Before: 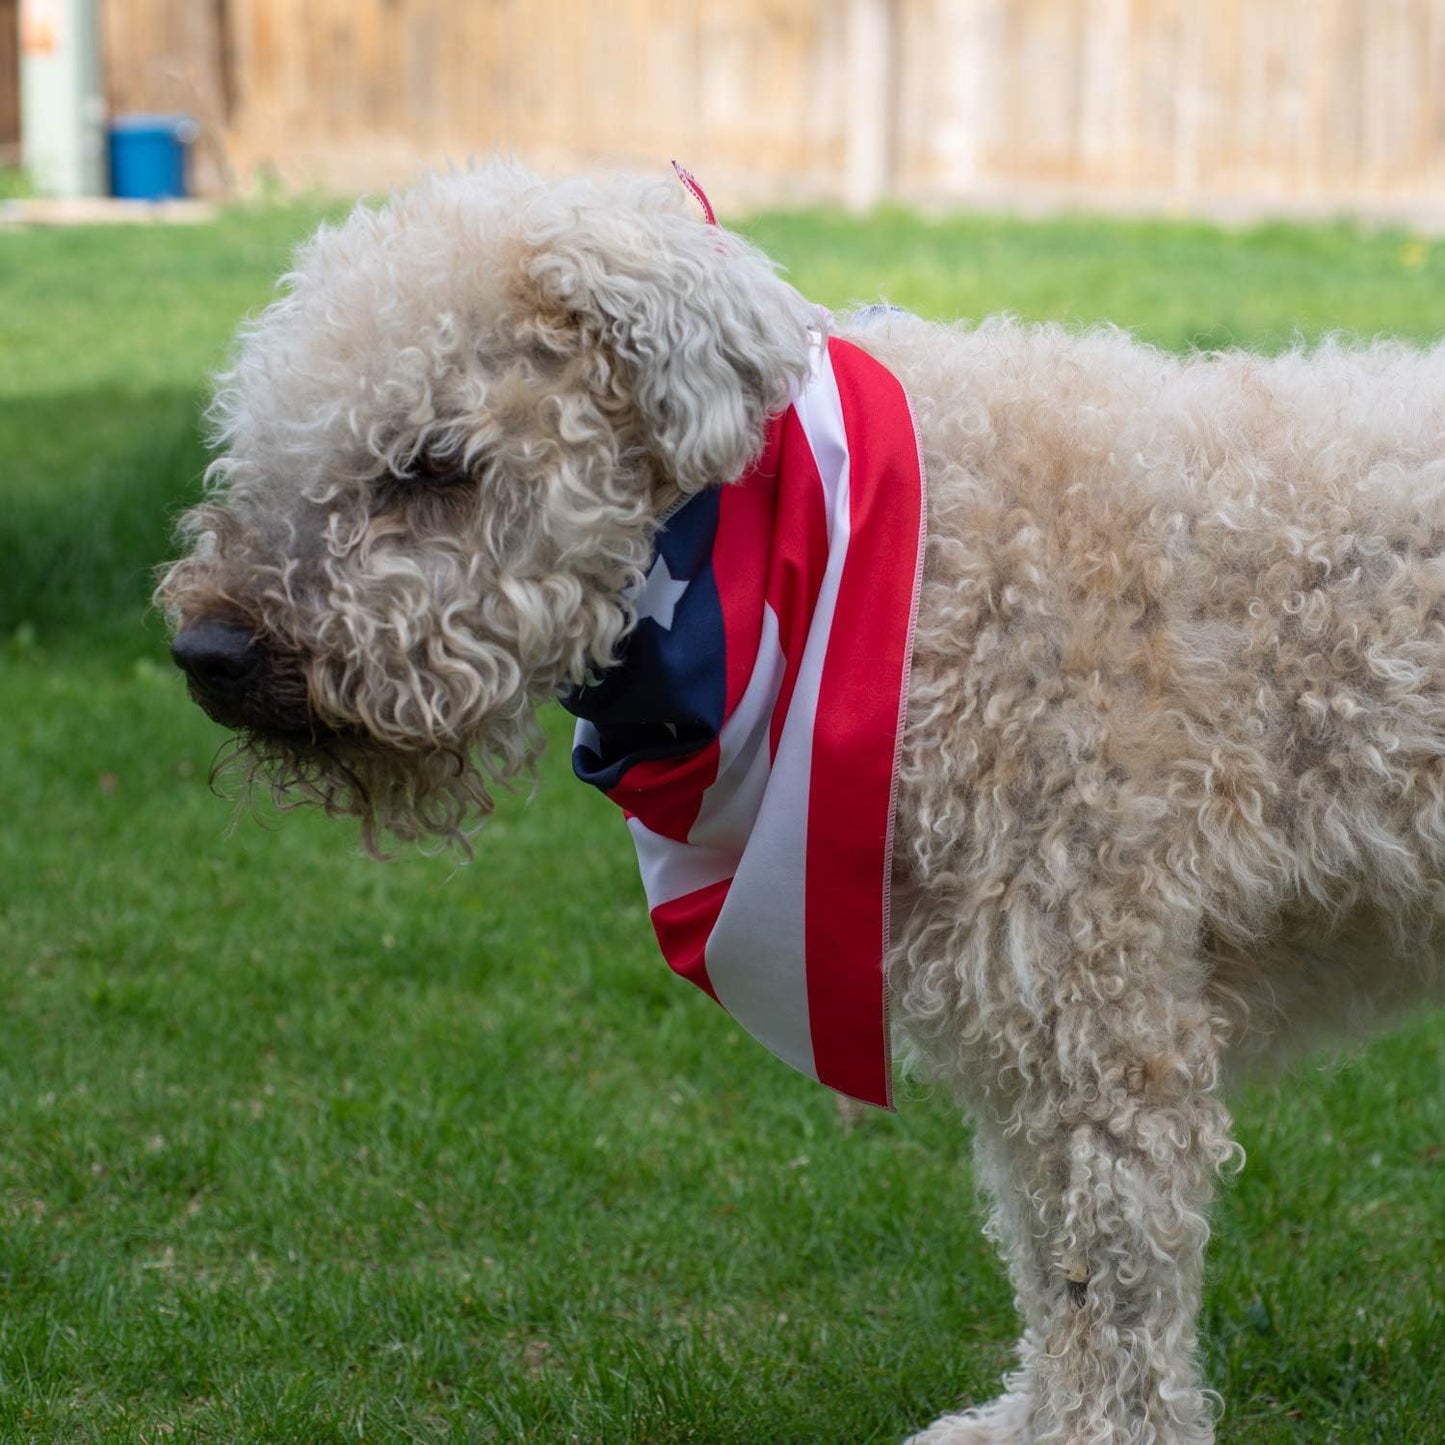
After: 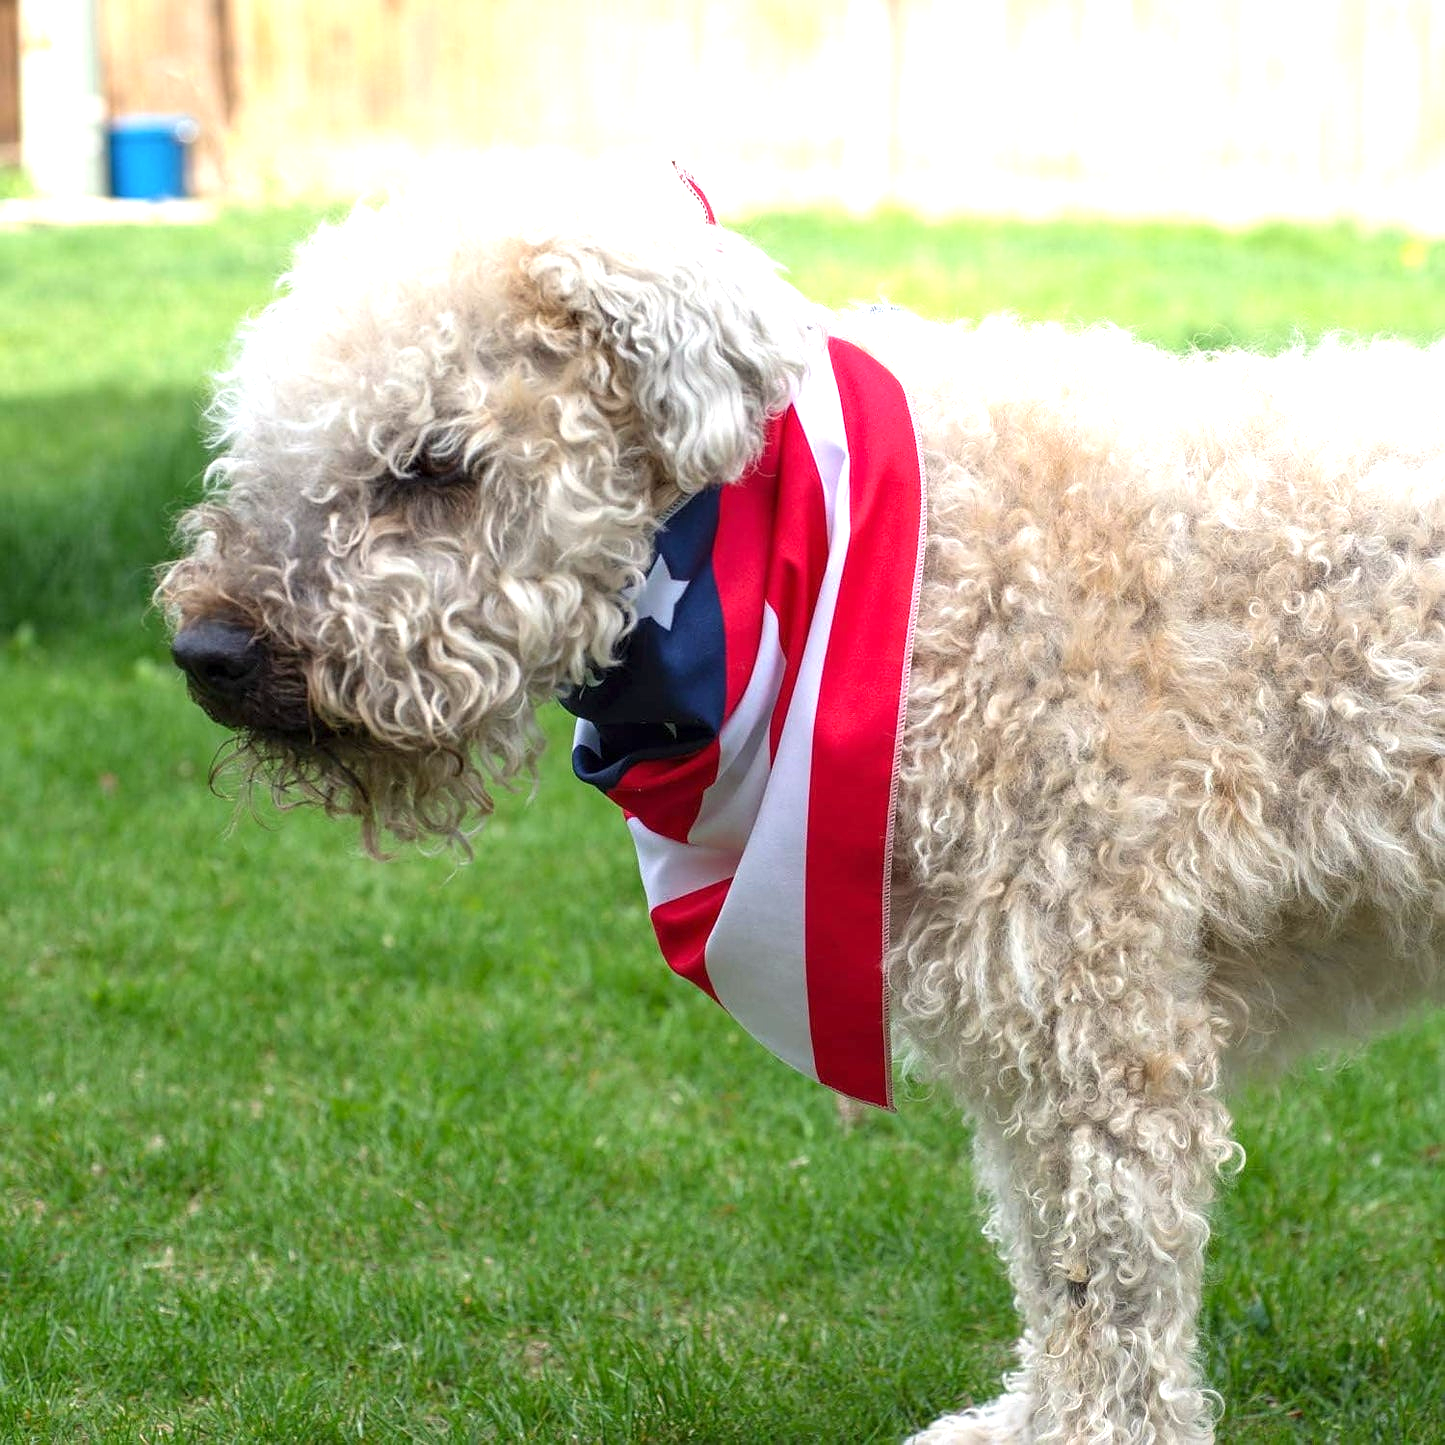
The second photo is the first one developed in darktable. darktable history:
color correction: highlights b* 2.99
sharpen: radius 0.972, amount 0.607
exposure: exposure 1.09 EV, compensate highlight preservation false
